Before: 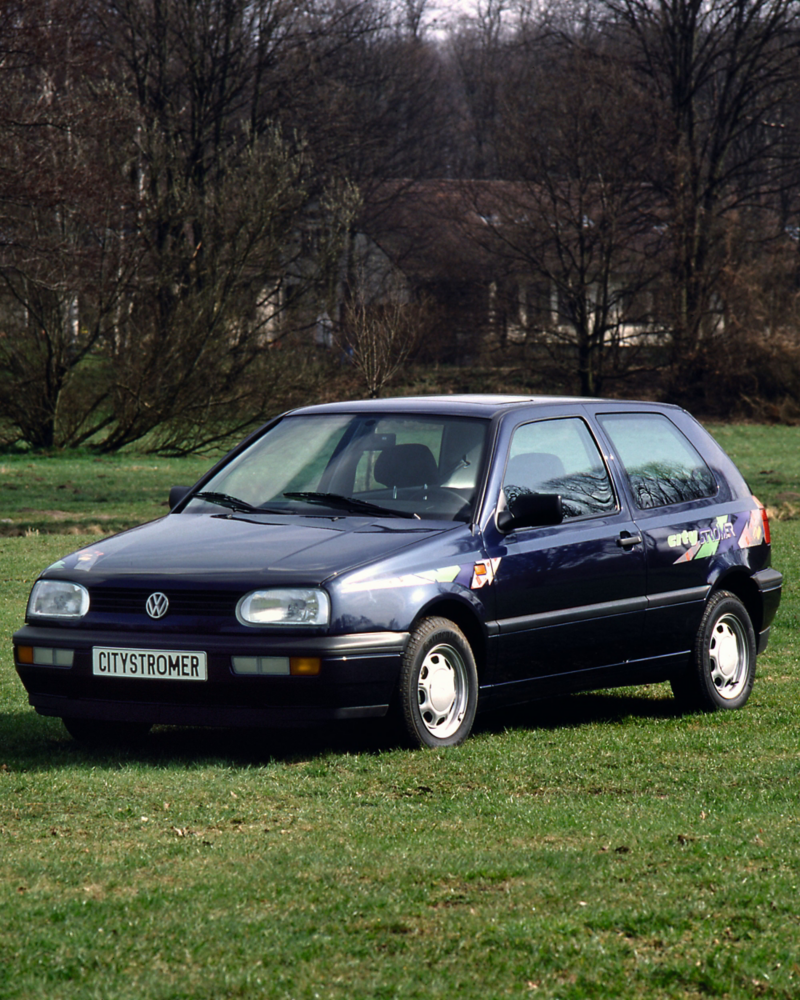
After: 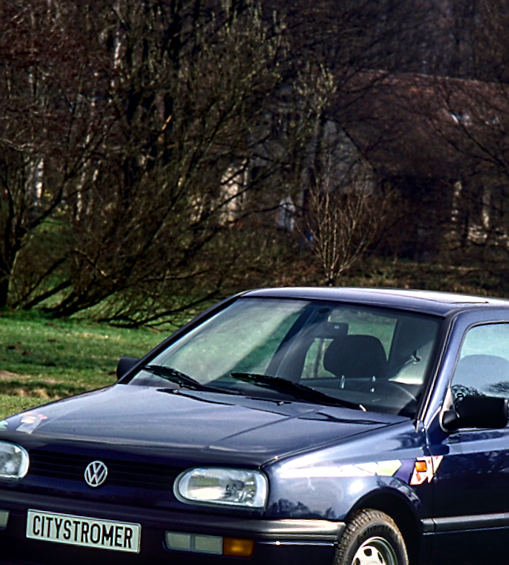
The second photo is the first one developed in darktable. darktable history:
crop and rotate: angle -4.99°, left 2.122%, top 6.945%, right 27.566%, bottom 30.519%
exposure: exposure 0.128 EV, compensate highlight preservation false
sharpen: on, module defaults
velvia: strength 10%
contrast brightness saturation: contrast 0.13, brightness -0.05, saturation 0.16
local contrast: detail 130%
